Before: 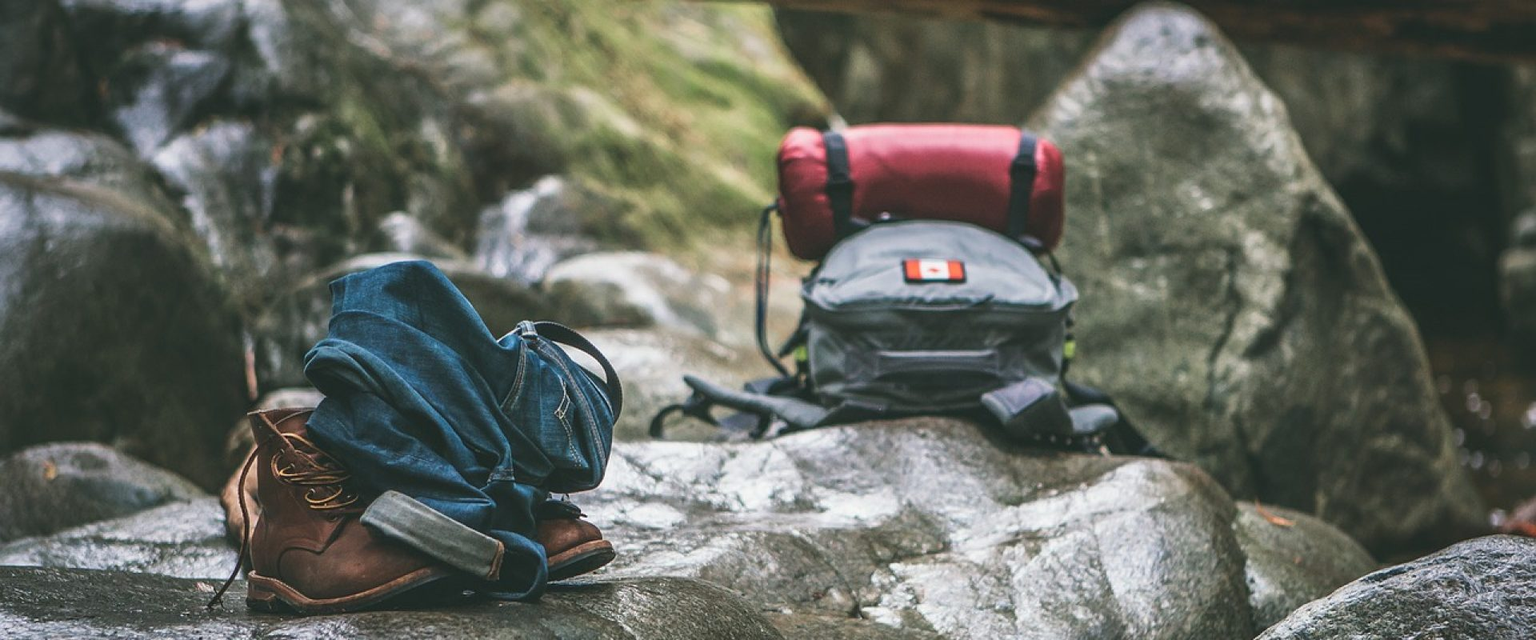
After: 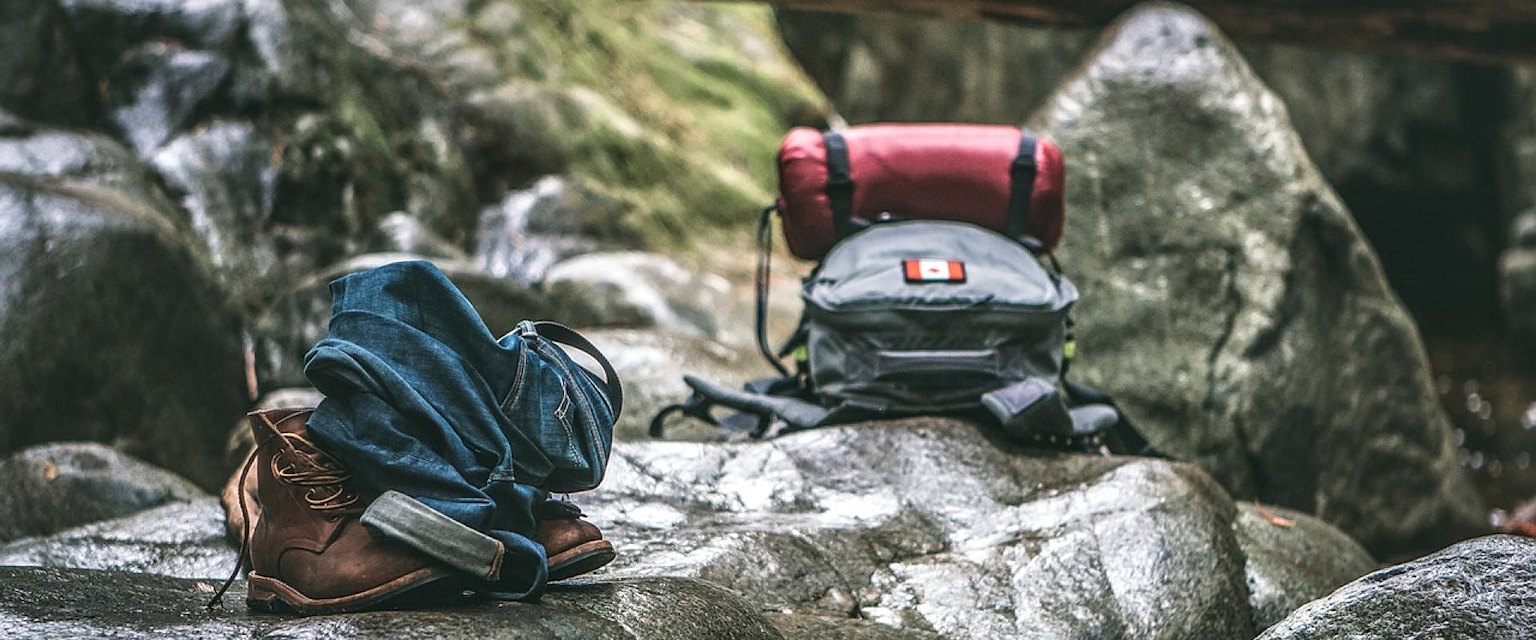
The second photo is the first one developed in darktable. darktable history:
local contrast: highlights 20%, detail 150%
sharpen: amount 0.202
